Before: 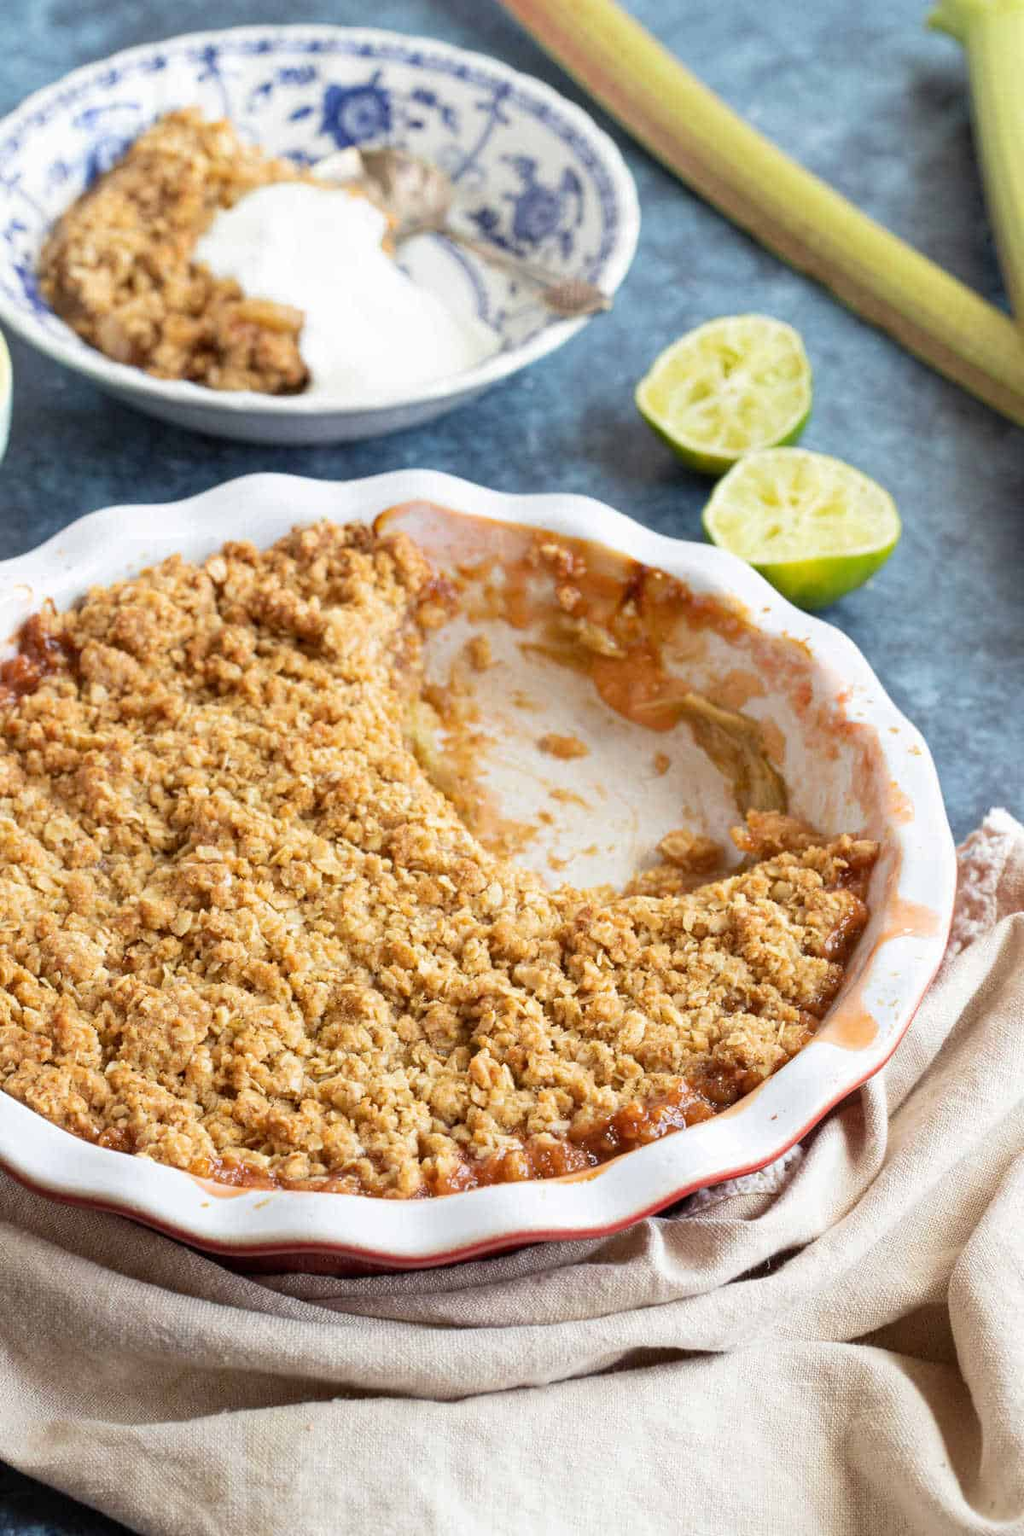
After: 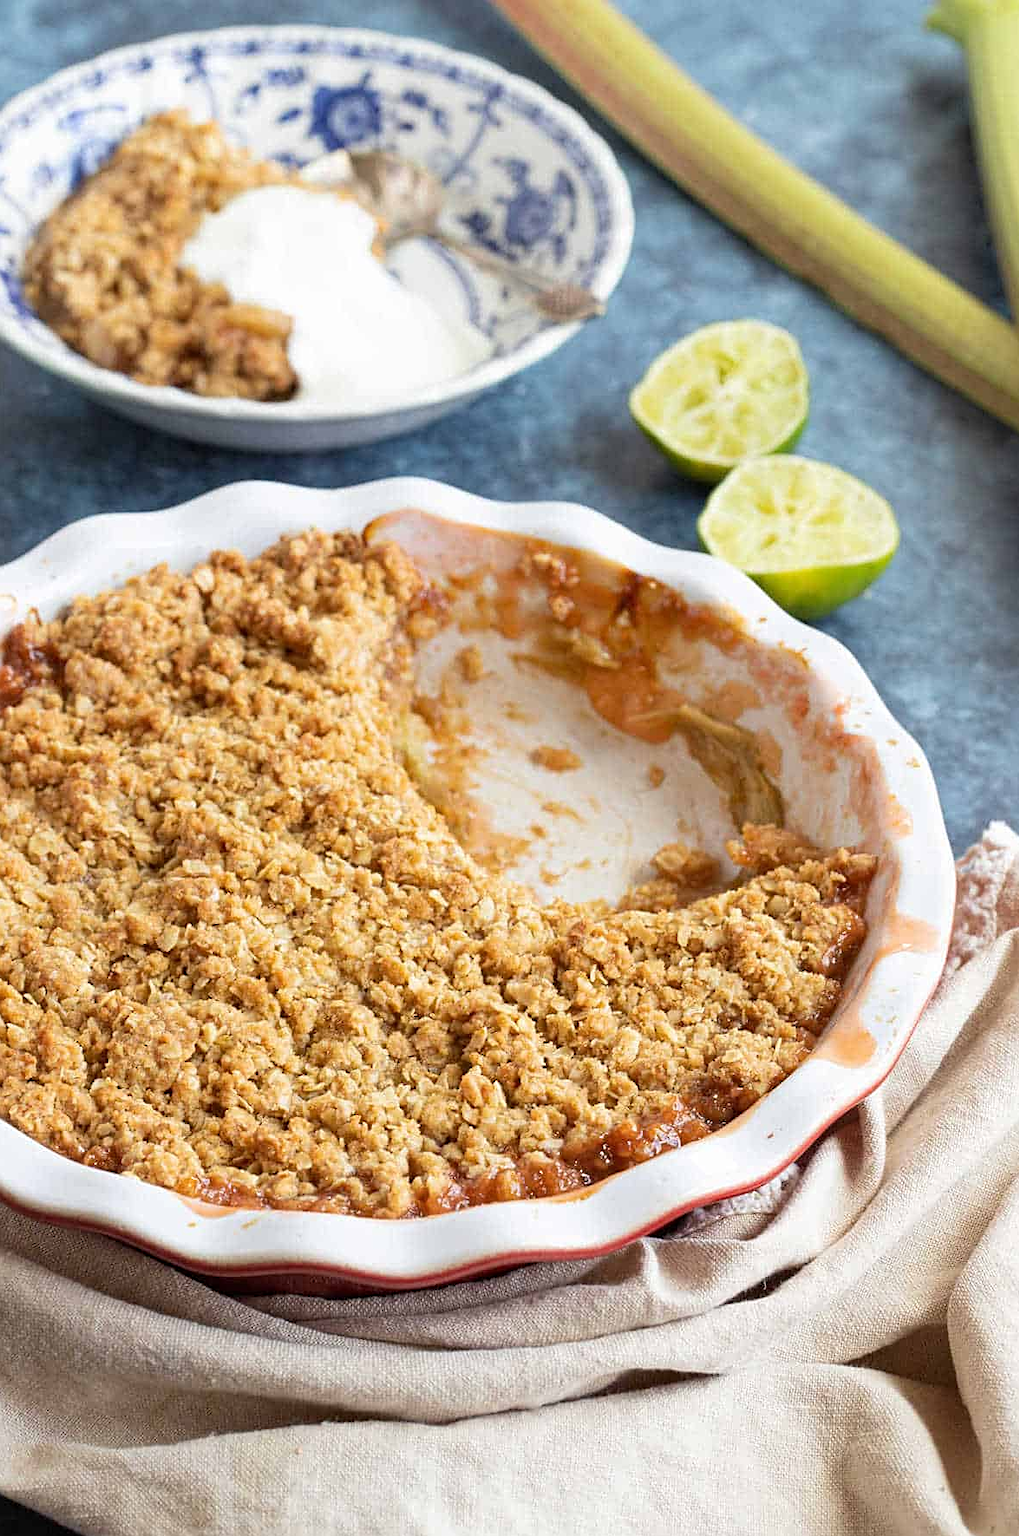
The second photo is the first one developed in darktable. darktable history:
crop: left 1.655%, right 0.286%, bottom 1.611%
sharpen: on, module defaults
